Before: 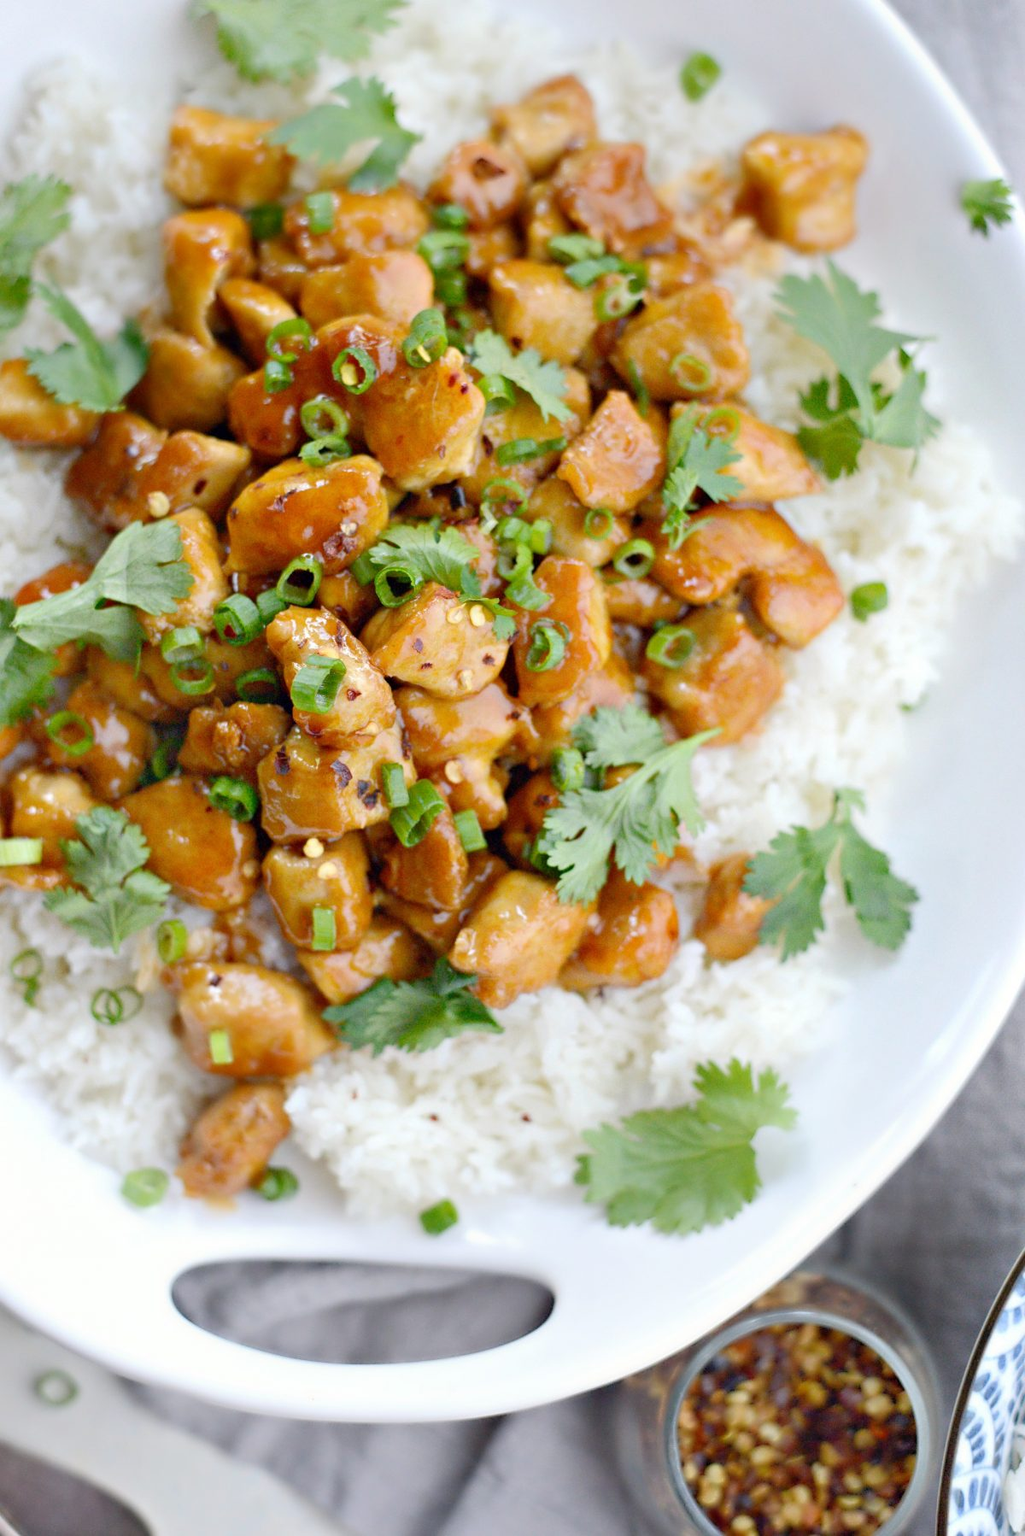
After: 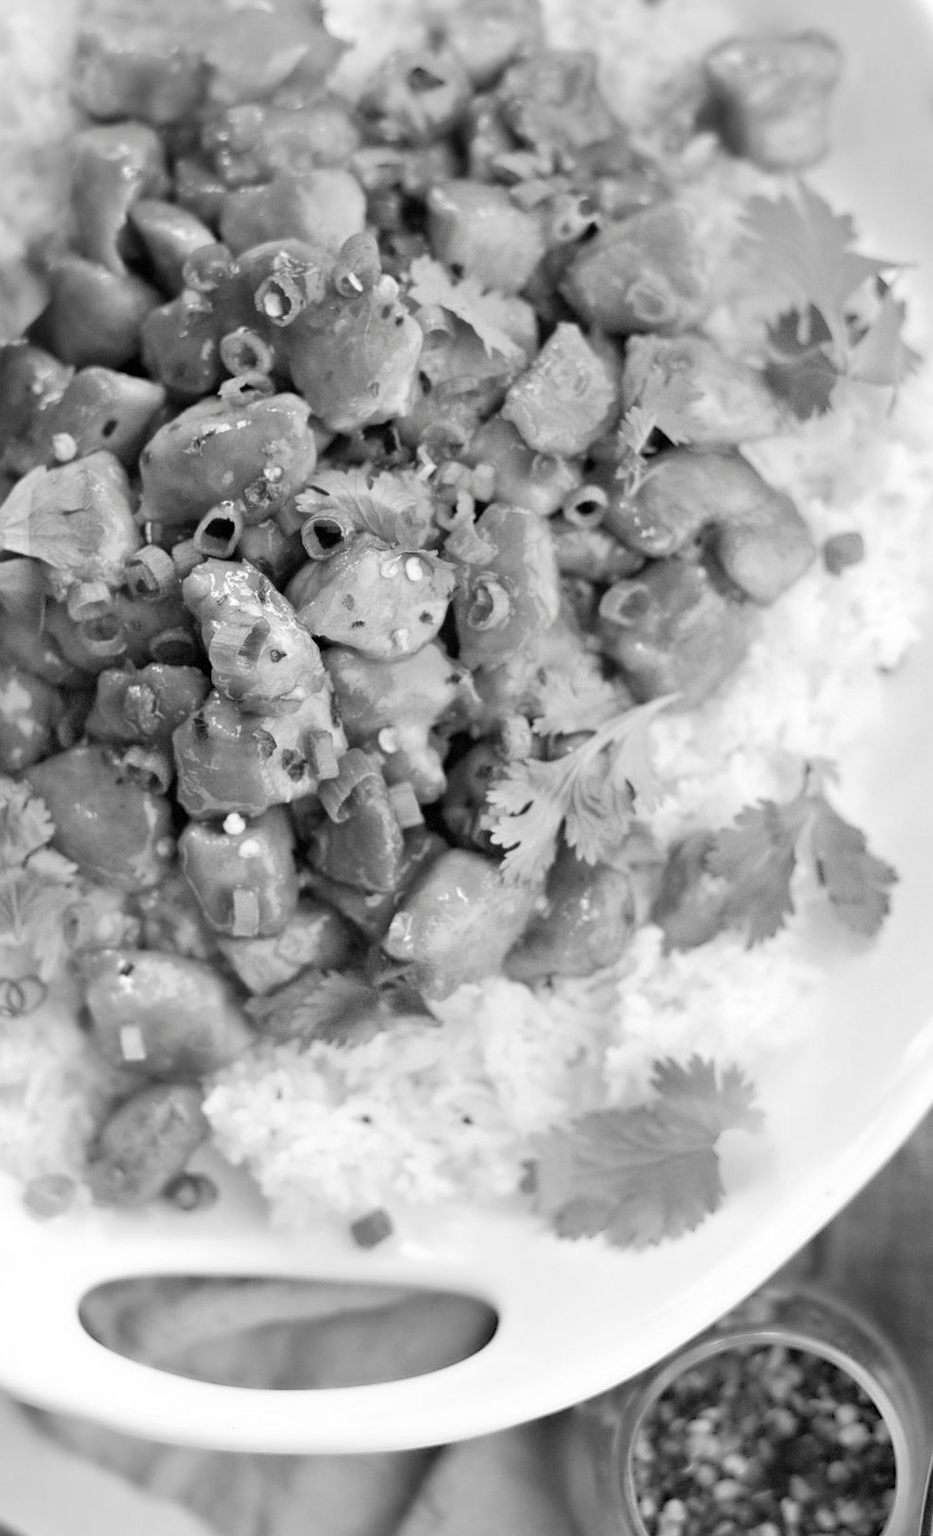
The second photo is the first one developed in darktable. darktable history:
contrast brightness saturation: saturation -0.996
crop: left 9.824%, top 6.322%, right 7.048%, bottom 2.45%
